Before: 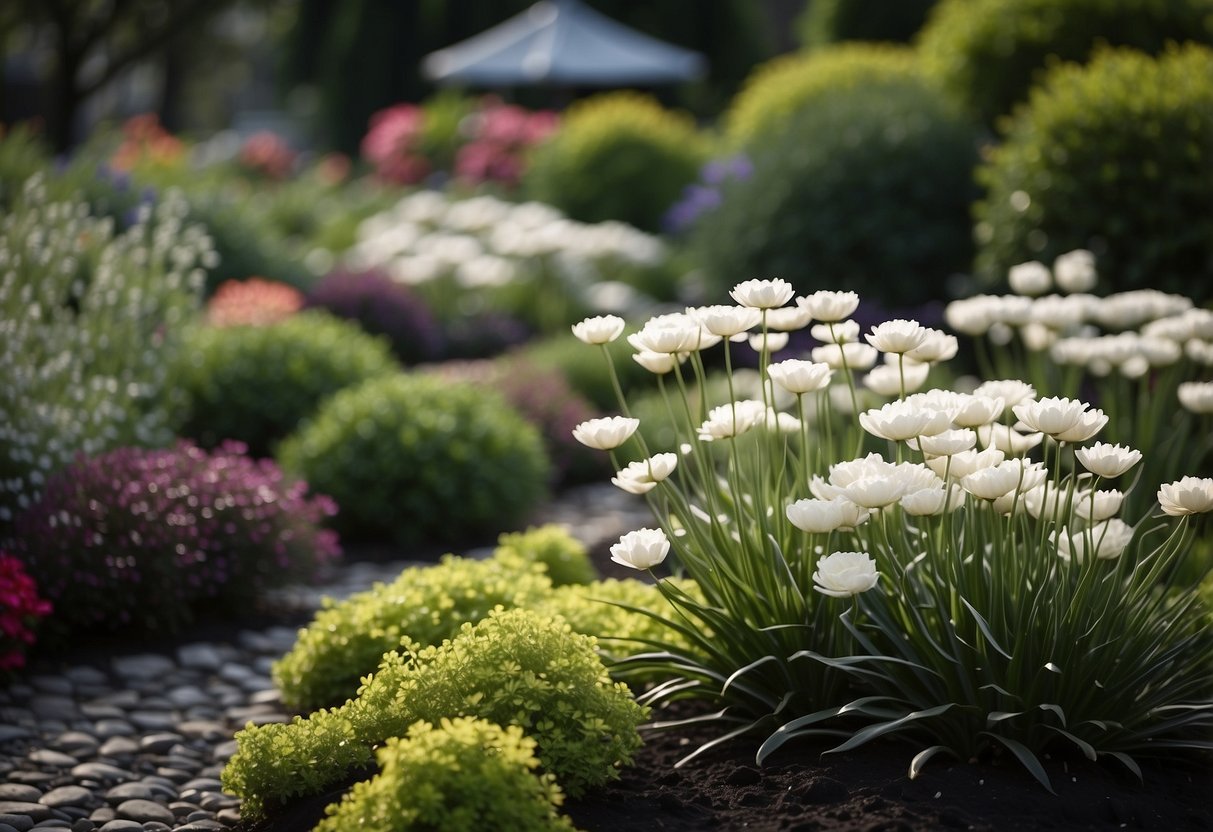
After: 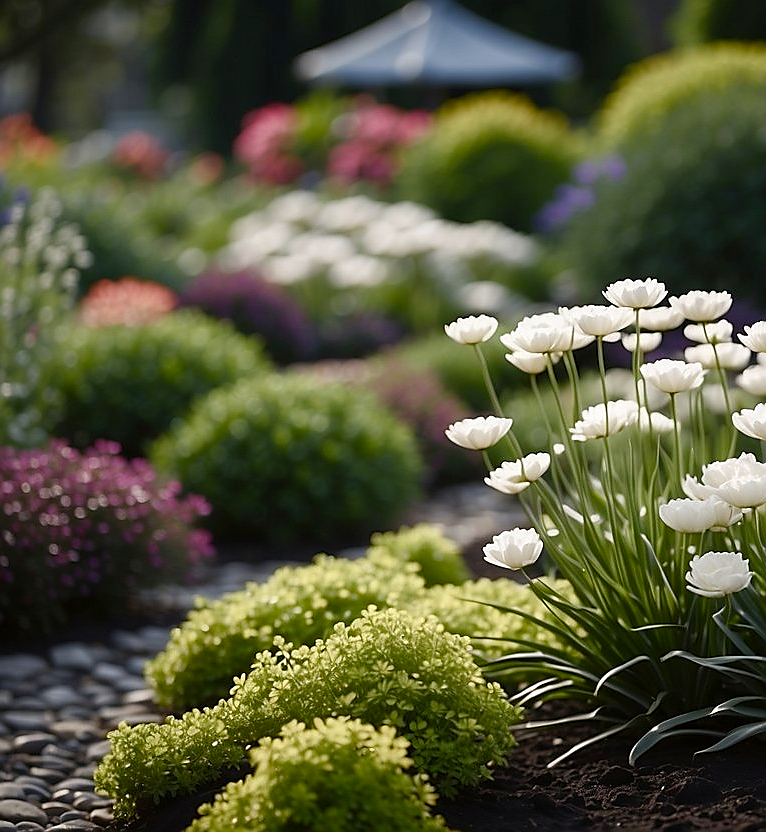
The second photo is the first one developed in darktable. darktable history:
exposure: compensate highlight preservation false
crop: left 10.48%, right 26.366%
sharpen: radius 1.356, amount 1.234, threshold 0.722
color balance rgb: linear chroma grading › mid-tones 7.912%, perceptual saturation grading › global saturation 20%, perceptual saturation grading › highlights -48.992%, perceptual saturation grading › shadows 25.862%
